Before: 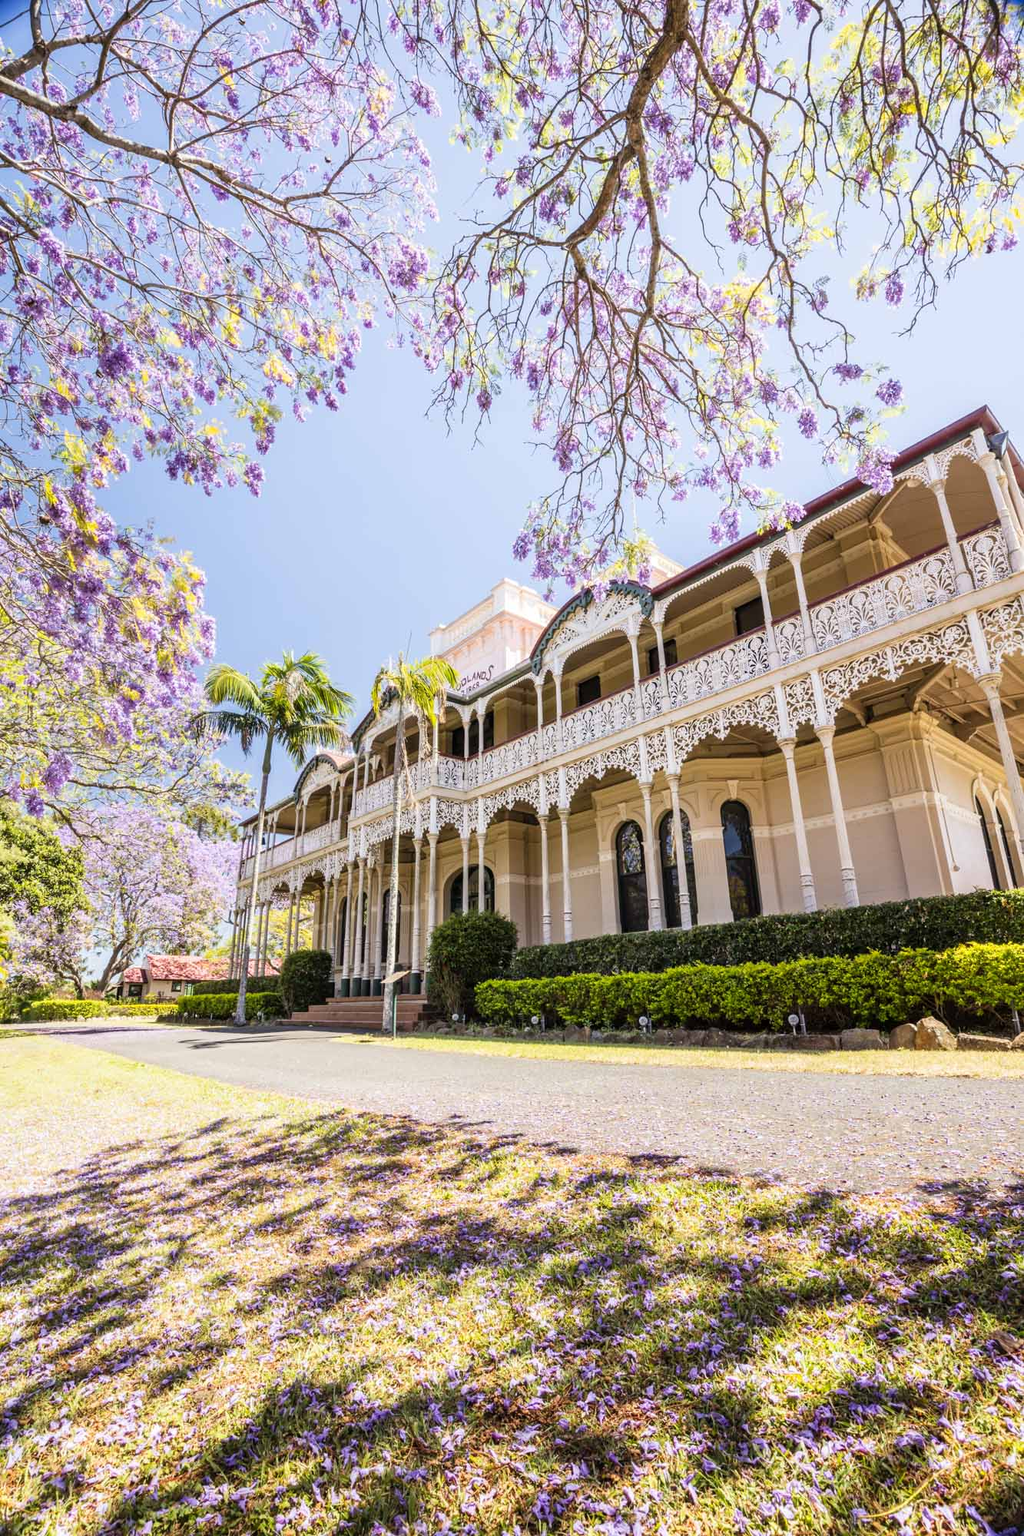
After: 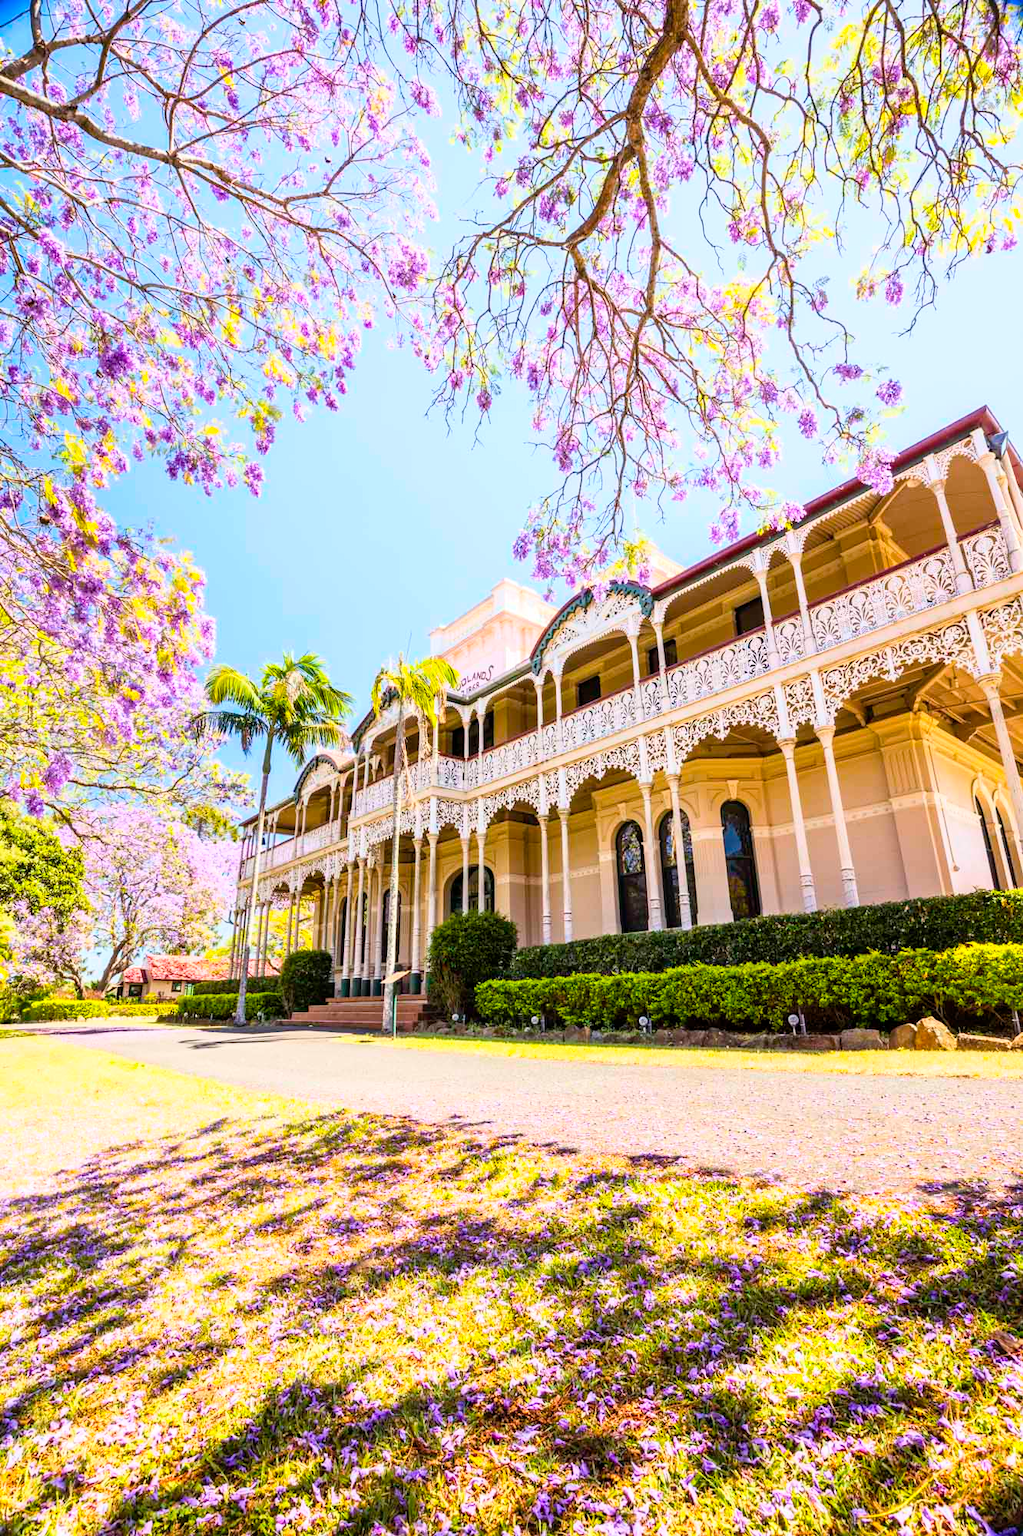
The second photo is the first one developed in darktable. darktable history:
base curve: curves: ch0 [(0, 0) (0.666, 0.806) (1, 1)]
color balance rgb: linear chroma grading › global chroma 13.3%, global vibrance 41.49%
